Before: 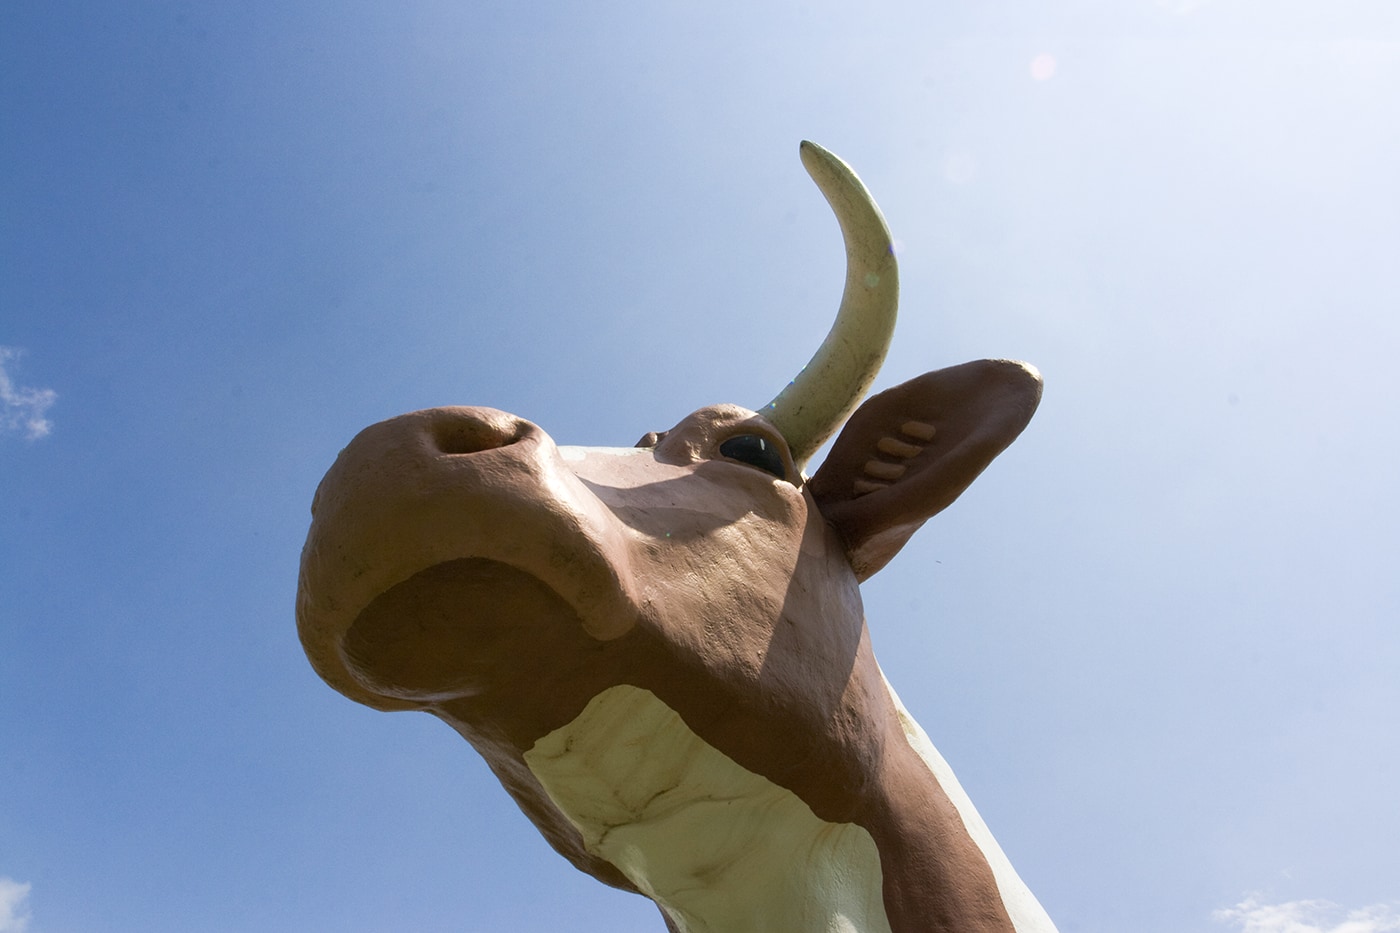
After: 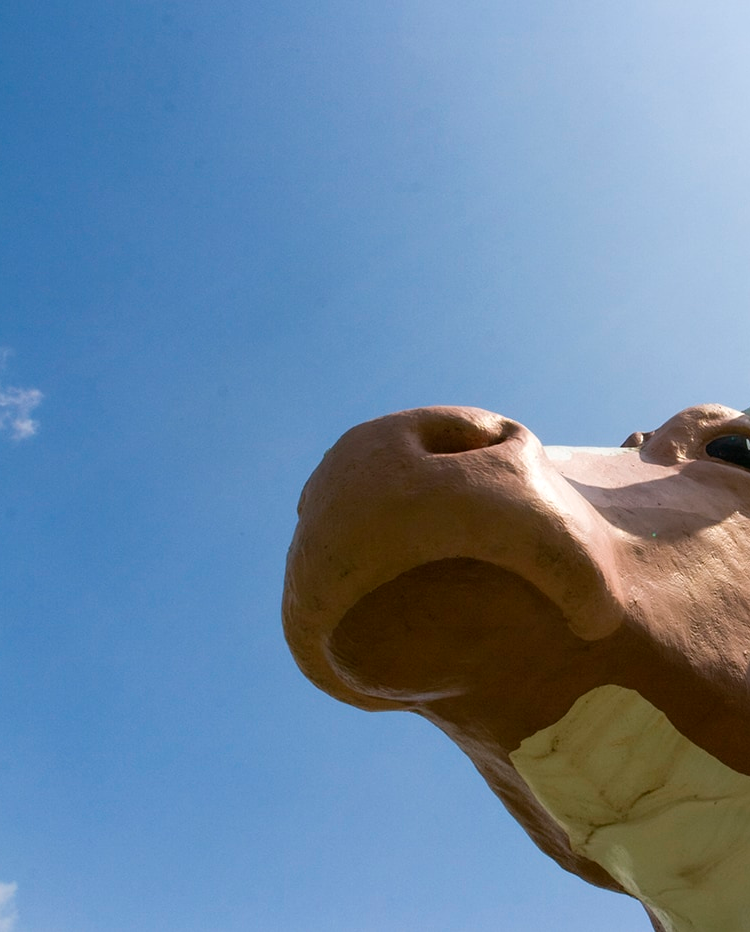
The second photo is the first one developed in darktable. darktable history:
crop: left 1.005%, right 45.383%, bottom 0.091%
